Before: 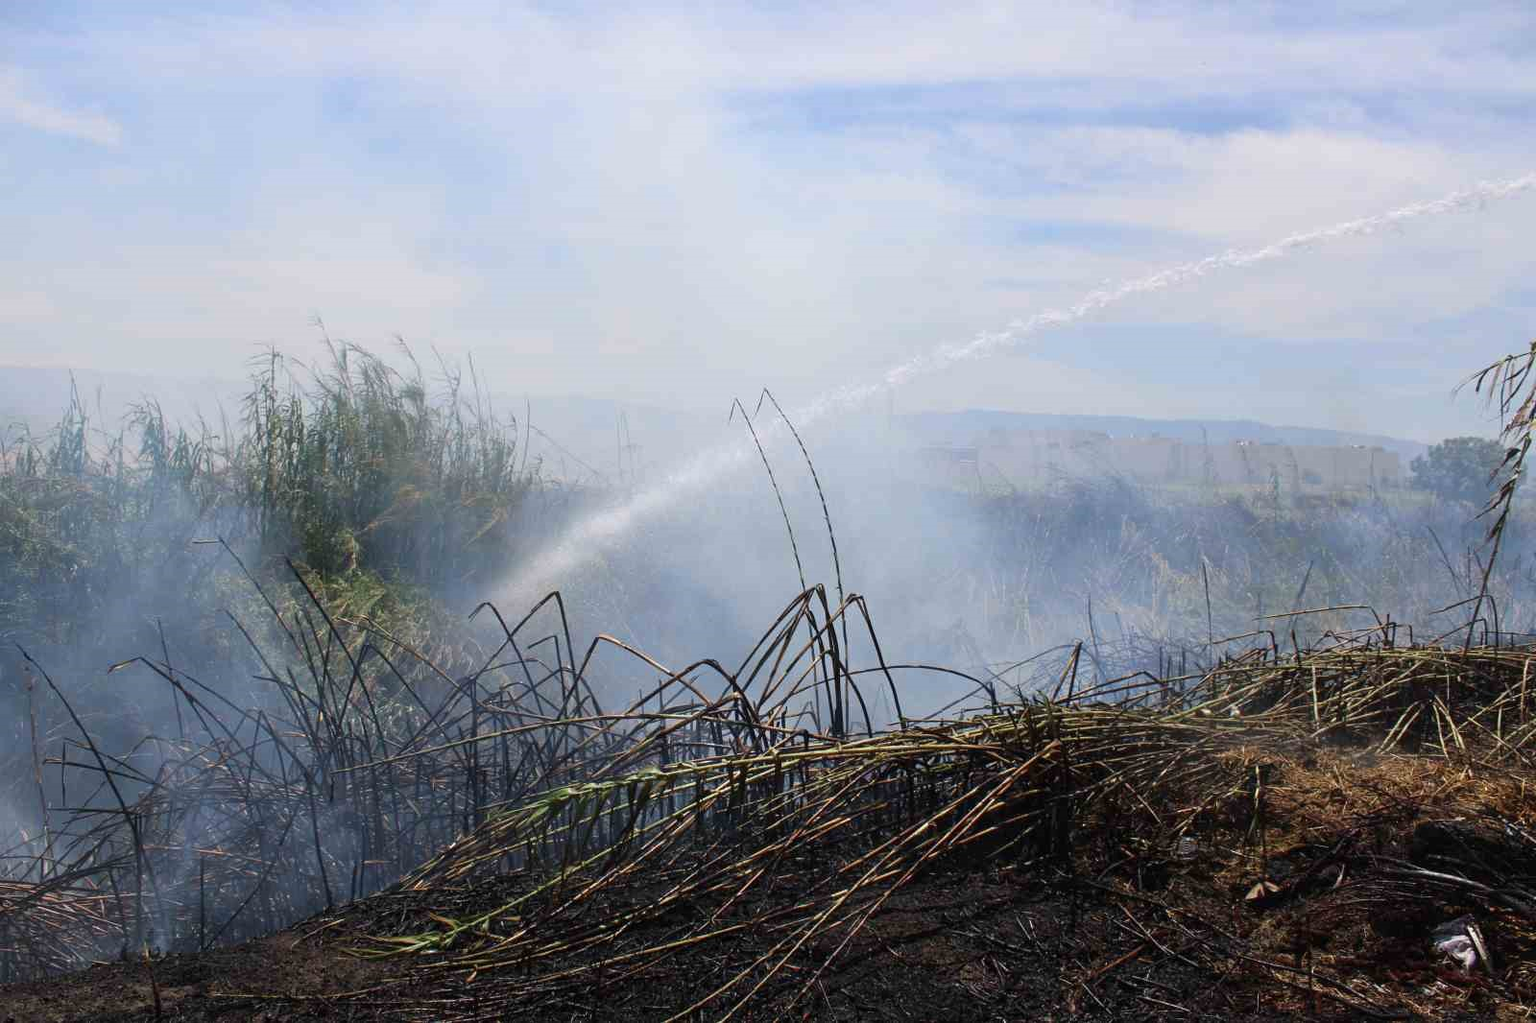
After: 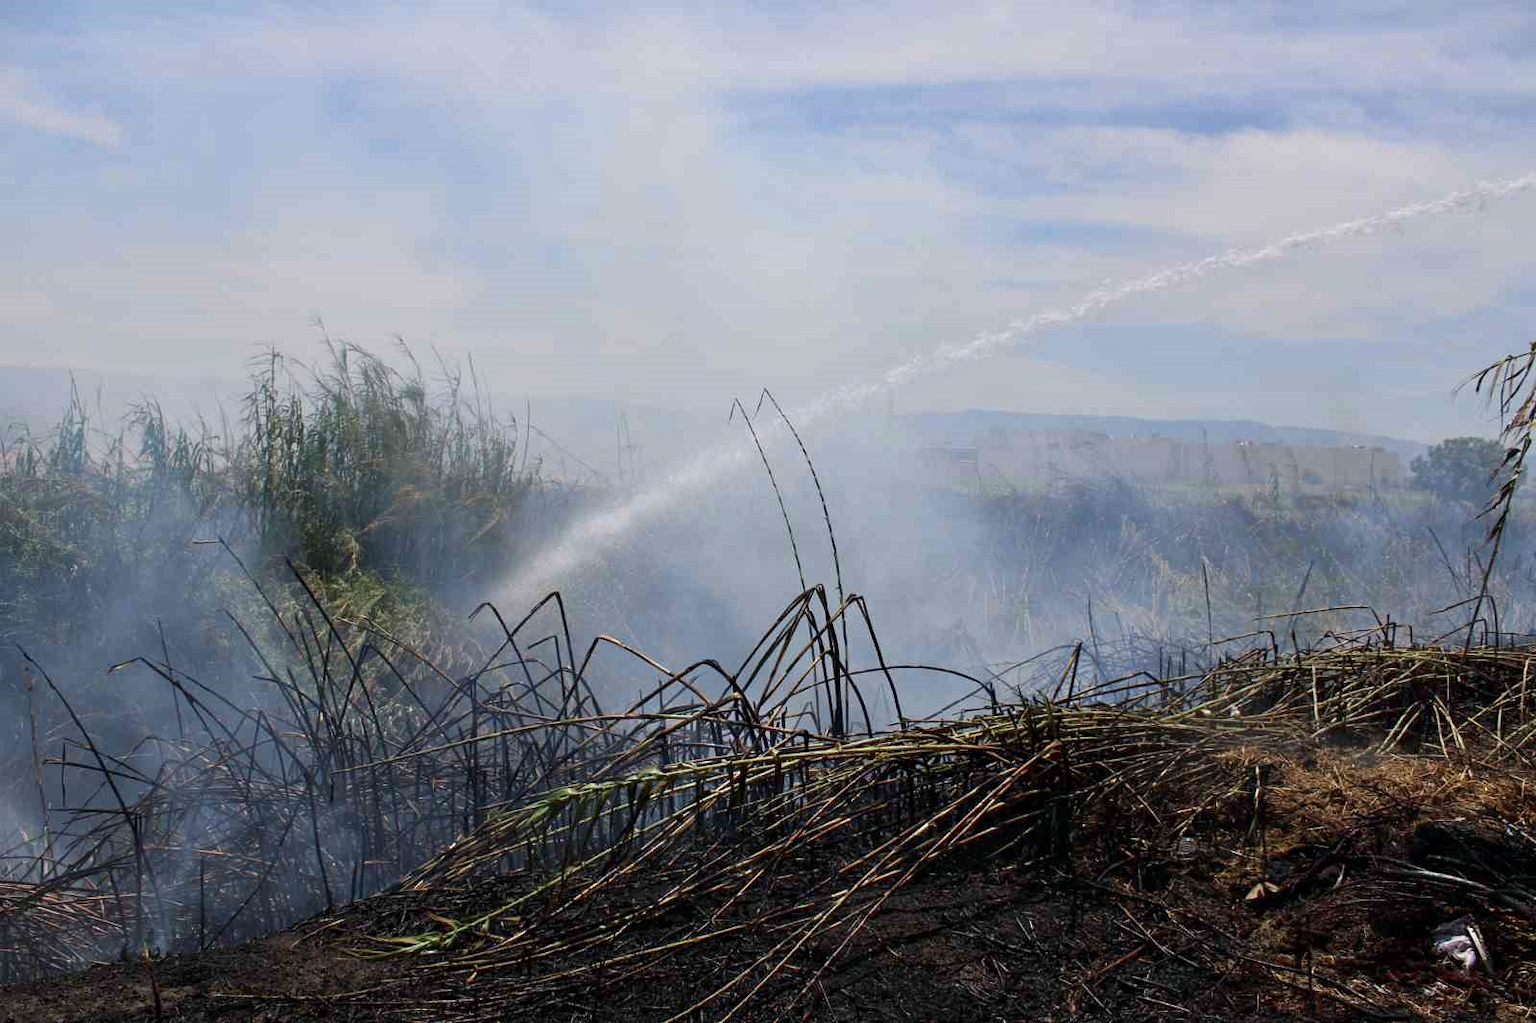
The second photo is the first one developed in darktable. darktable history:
contrast equalizer: octaves 7, y [[0.6 ×6], [0.55 ×6], [0 ×6], [0 ×6], [0 ×6]], mix 0.35
exposure: exposure -0.293 EV, compensate highlight preservation false
